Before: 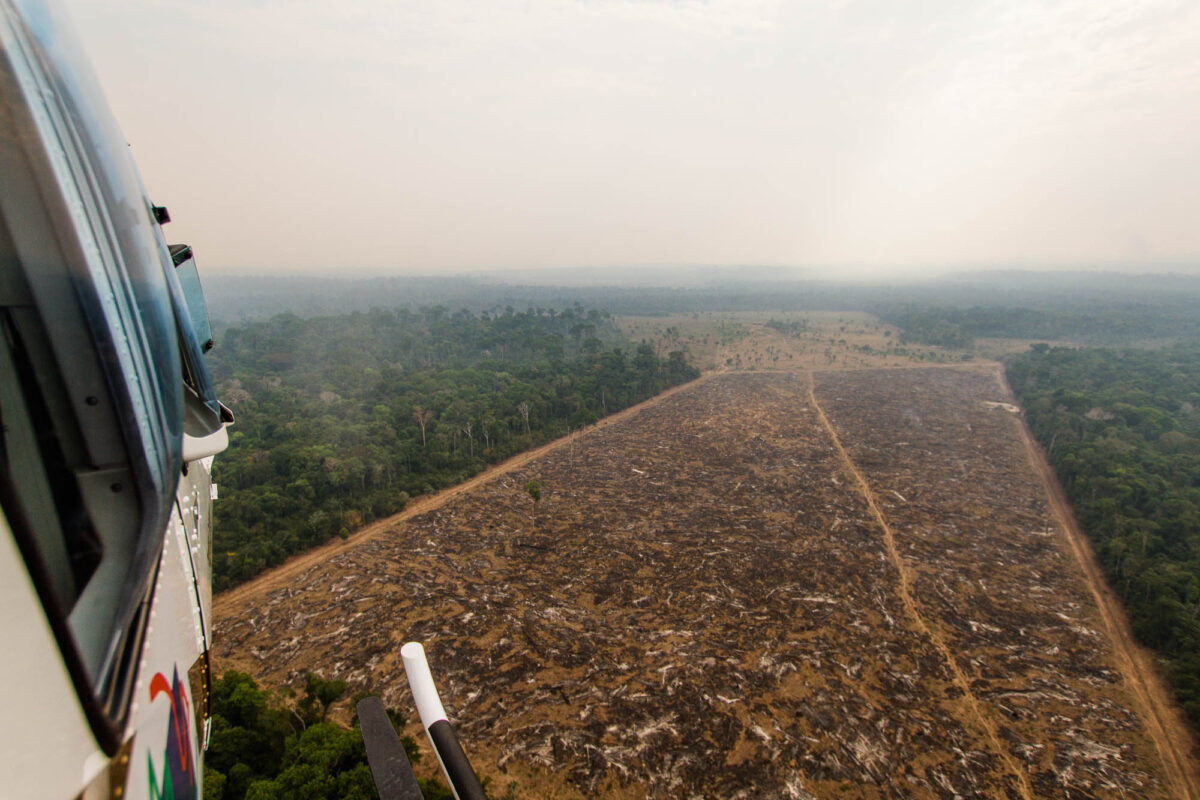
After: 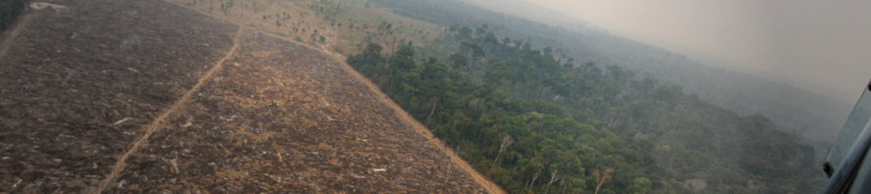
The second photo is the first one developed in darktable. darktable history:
vignetting: fall-off start 40%, fall-off radius 40%
crop and rotate: angle 16.12°, top 30.835%, bottom 35.653%
